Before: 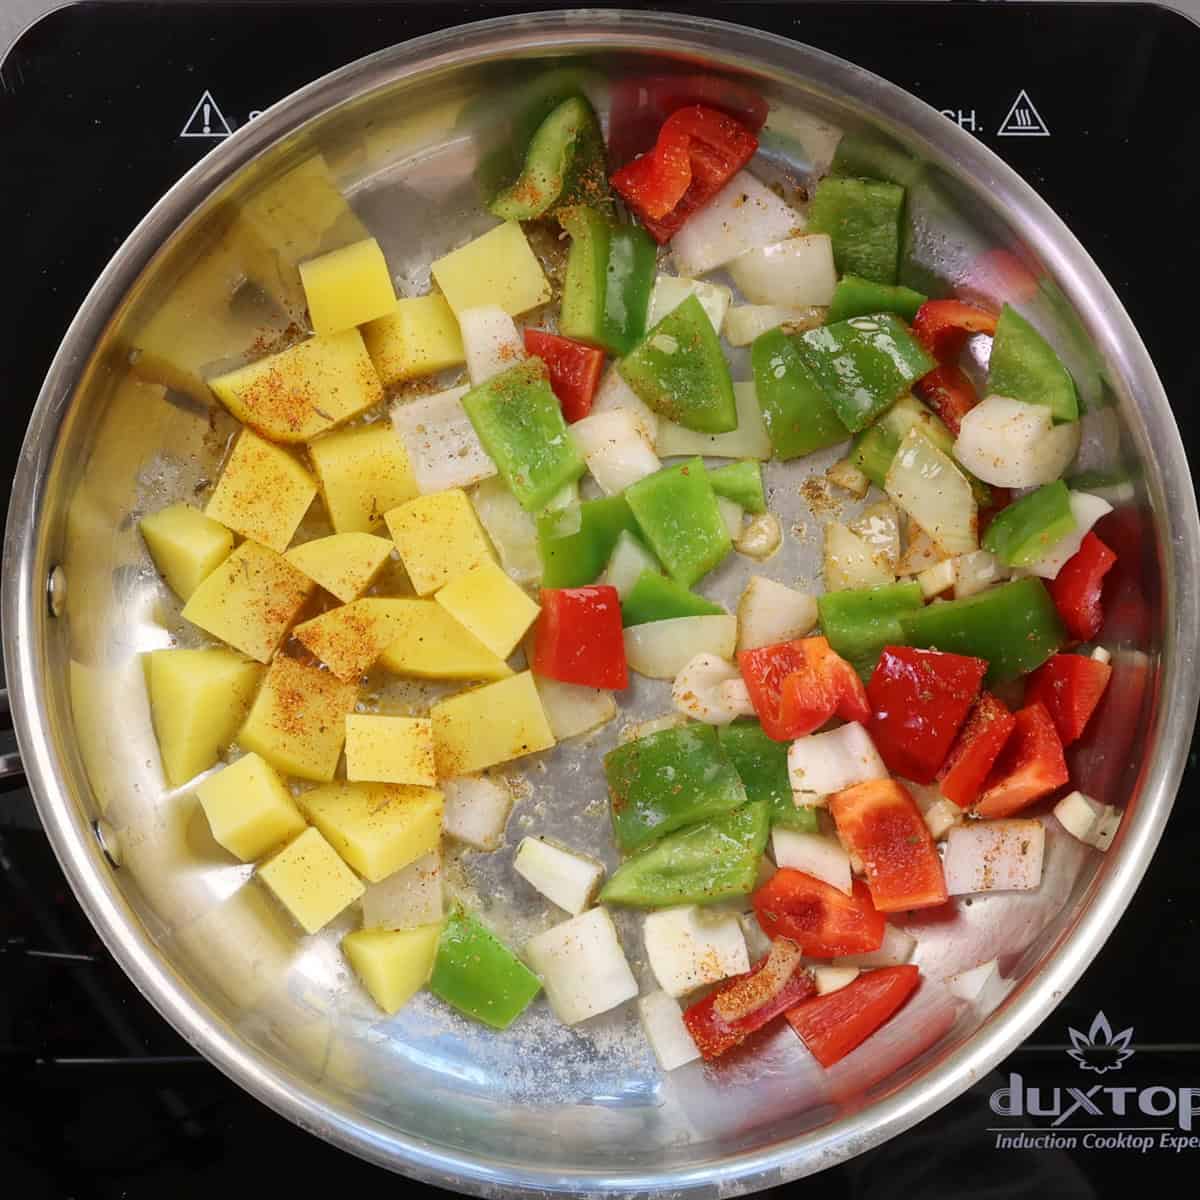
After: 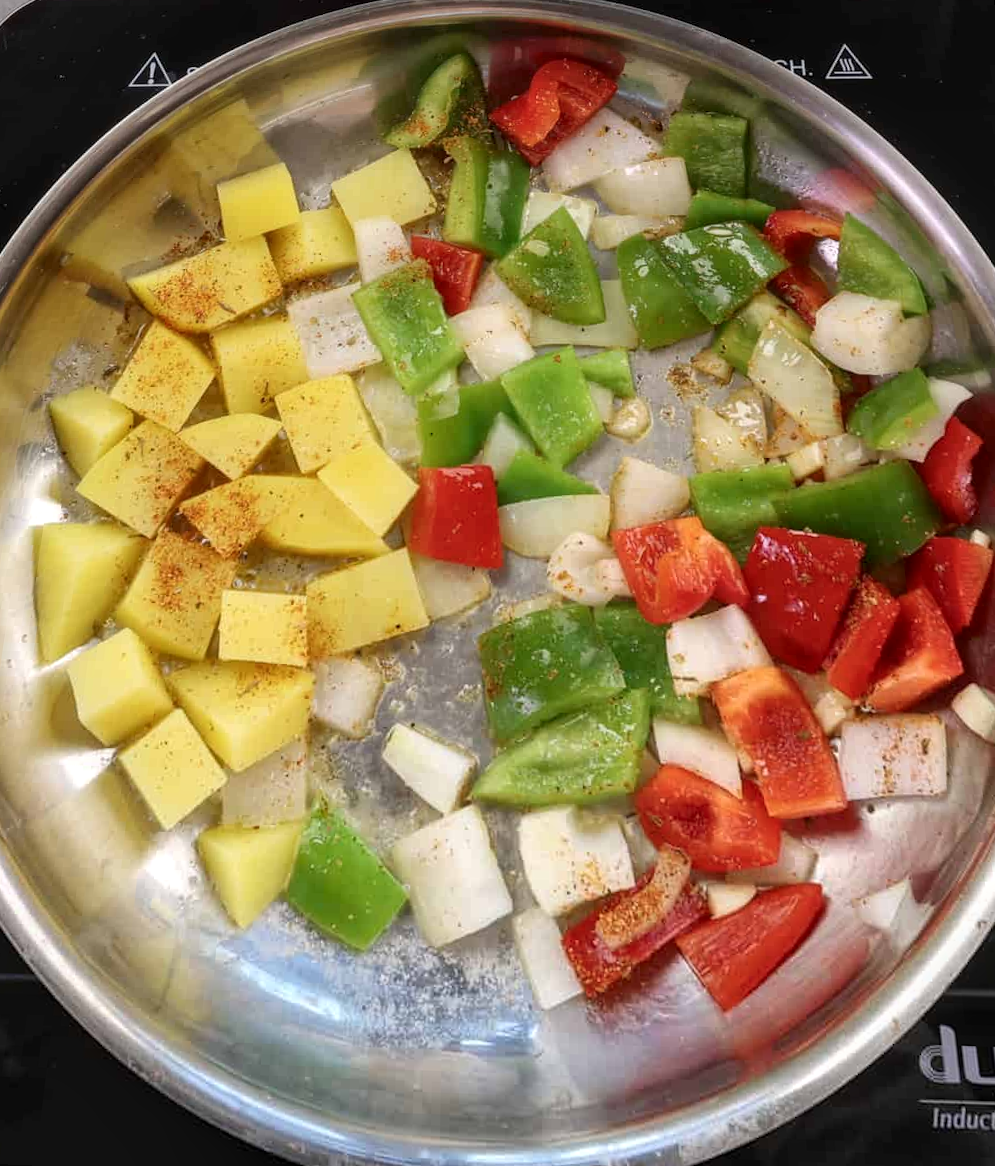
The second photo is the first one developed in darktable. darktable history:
color calibration: illuminant same as pipeline (D50), adaptation none (bypass), gamut compression 1.72
local contrast: on, module defaults
rotate and perspective: rotation 0.72°, lens shift (vertical) -0.352, lens shift (horizontal) -0.051, crop left 0.152, crop right 0.859, crop top 0.019, crop bottom 0.964
